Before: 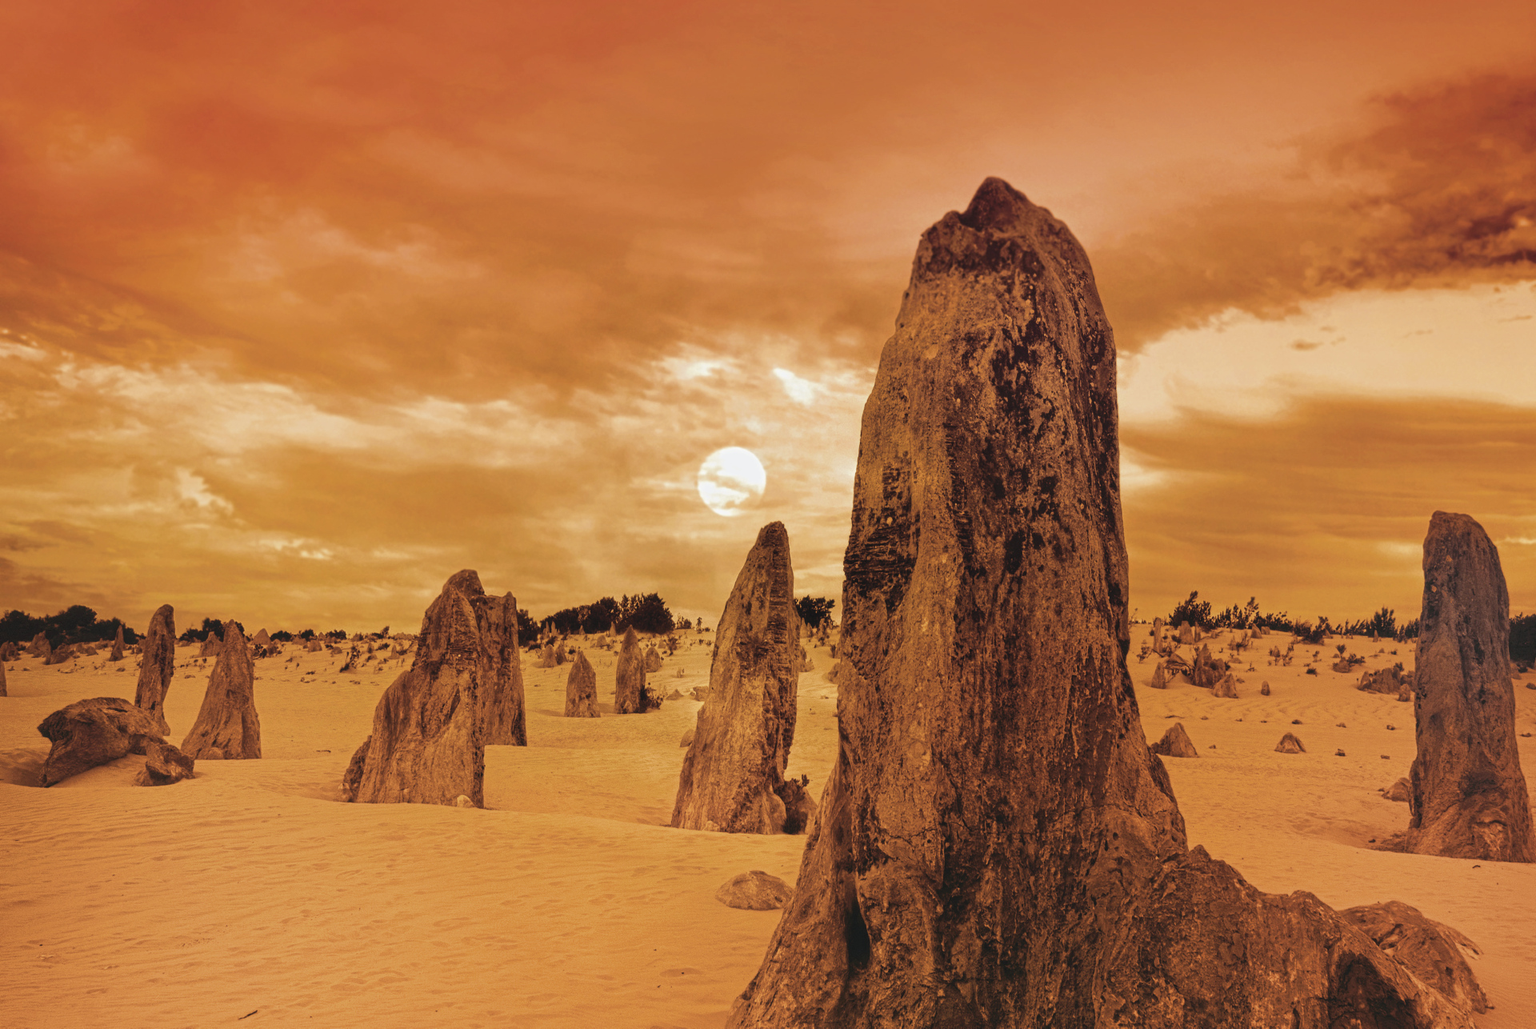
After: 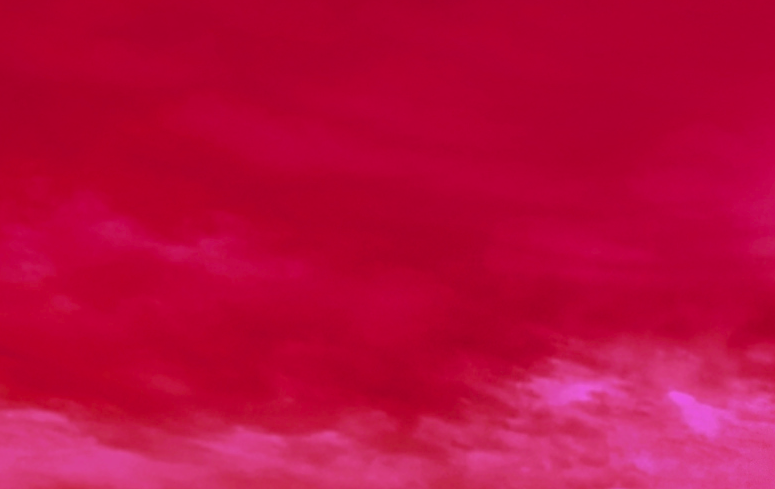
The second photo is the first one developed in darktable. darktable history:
sharpen: on, module defaults
color calibration: illuminant custom, x 0.263, y 0.521, temperature 7020.18 K
color balance rgb: highlights gain › chroma 0.134%, highlights gain › hue 331.84°, perceptual saturation grading › global saturation 25.142%, global vibrance 20%
exposure: exposure -1.536 EV, compensate highlight preservation false
crop: left 15.571%, top 5.441%, right 44.052%, bottom 56.509%
